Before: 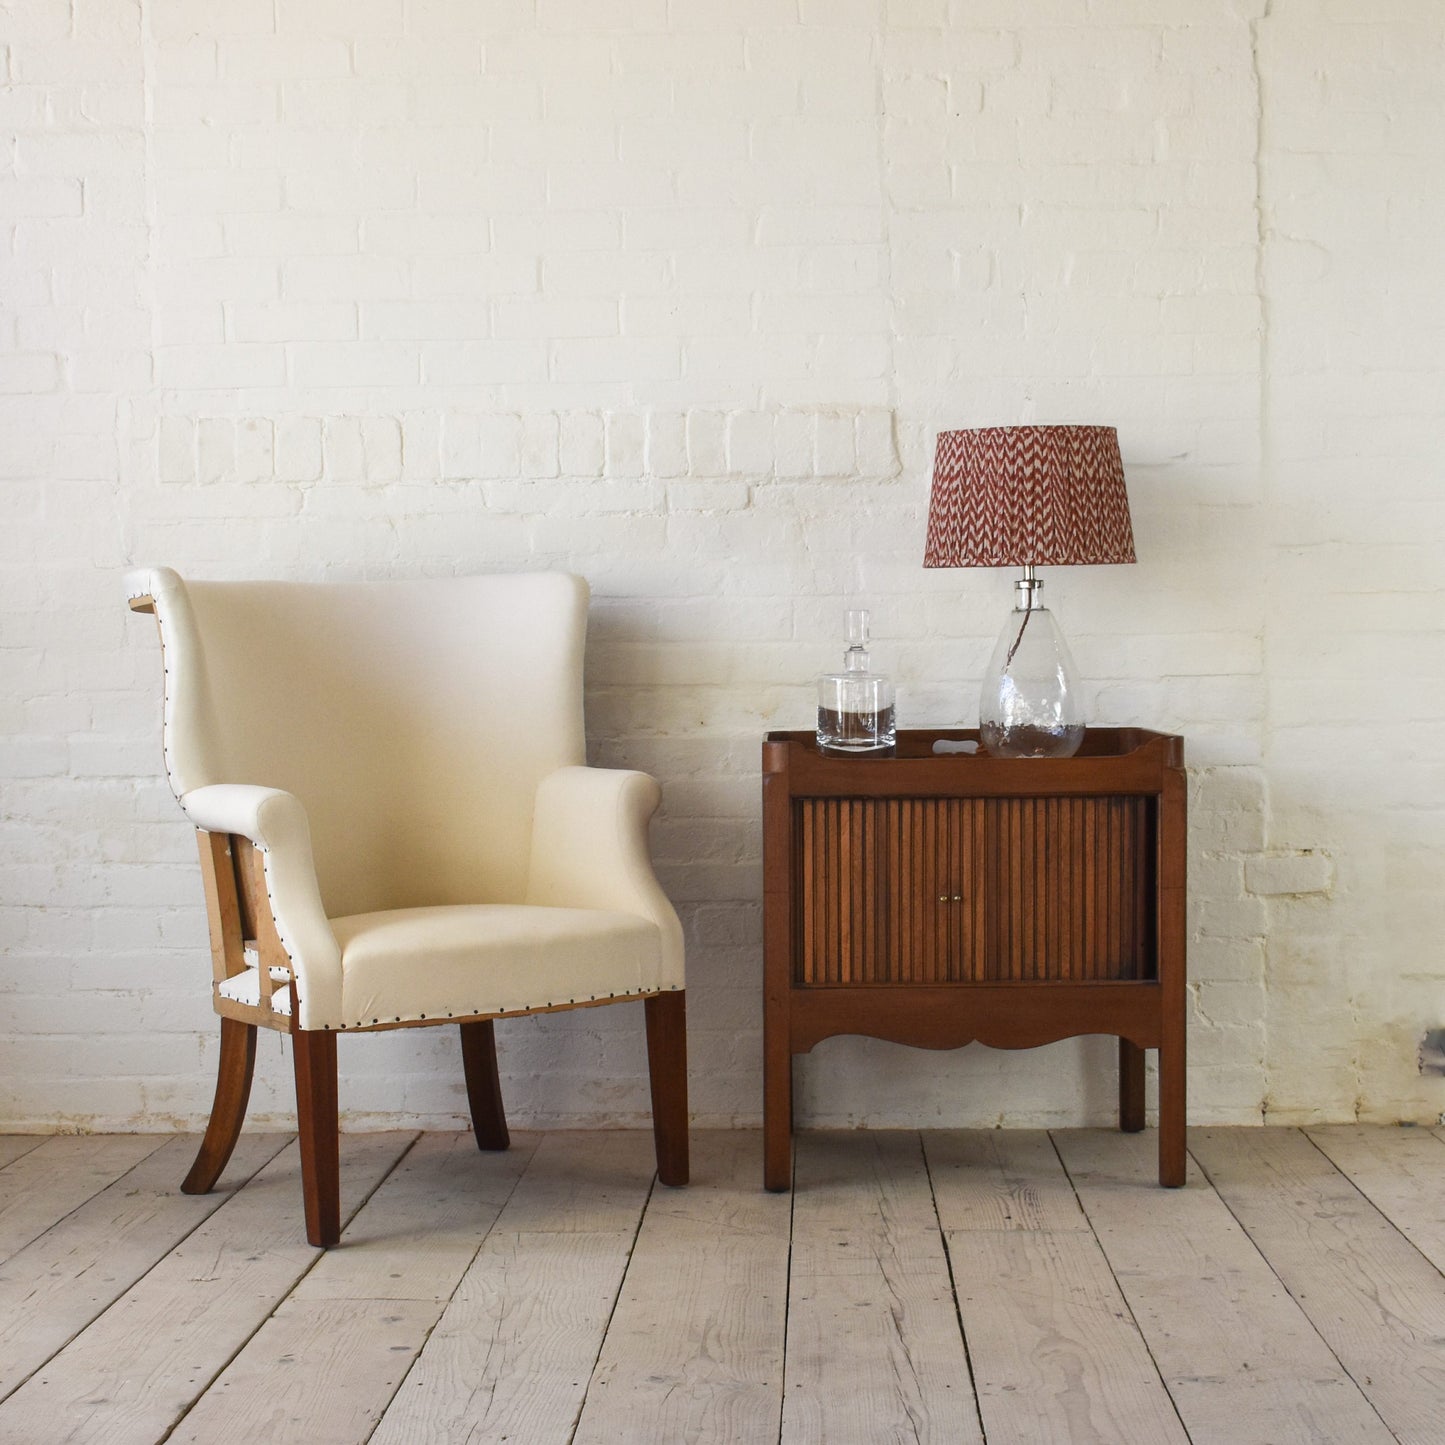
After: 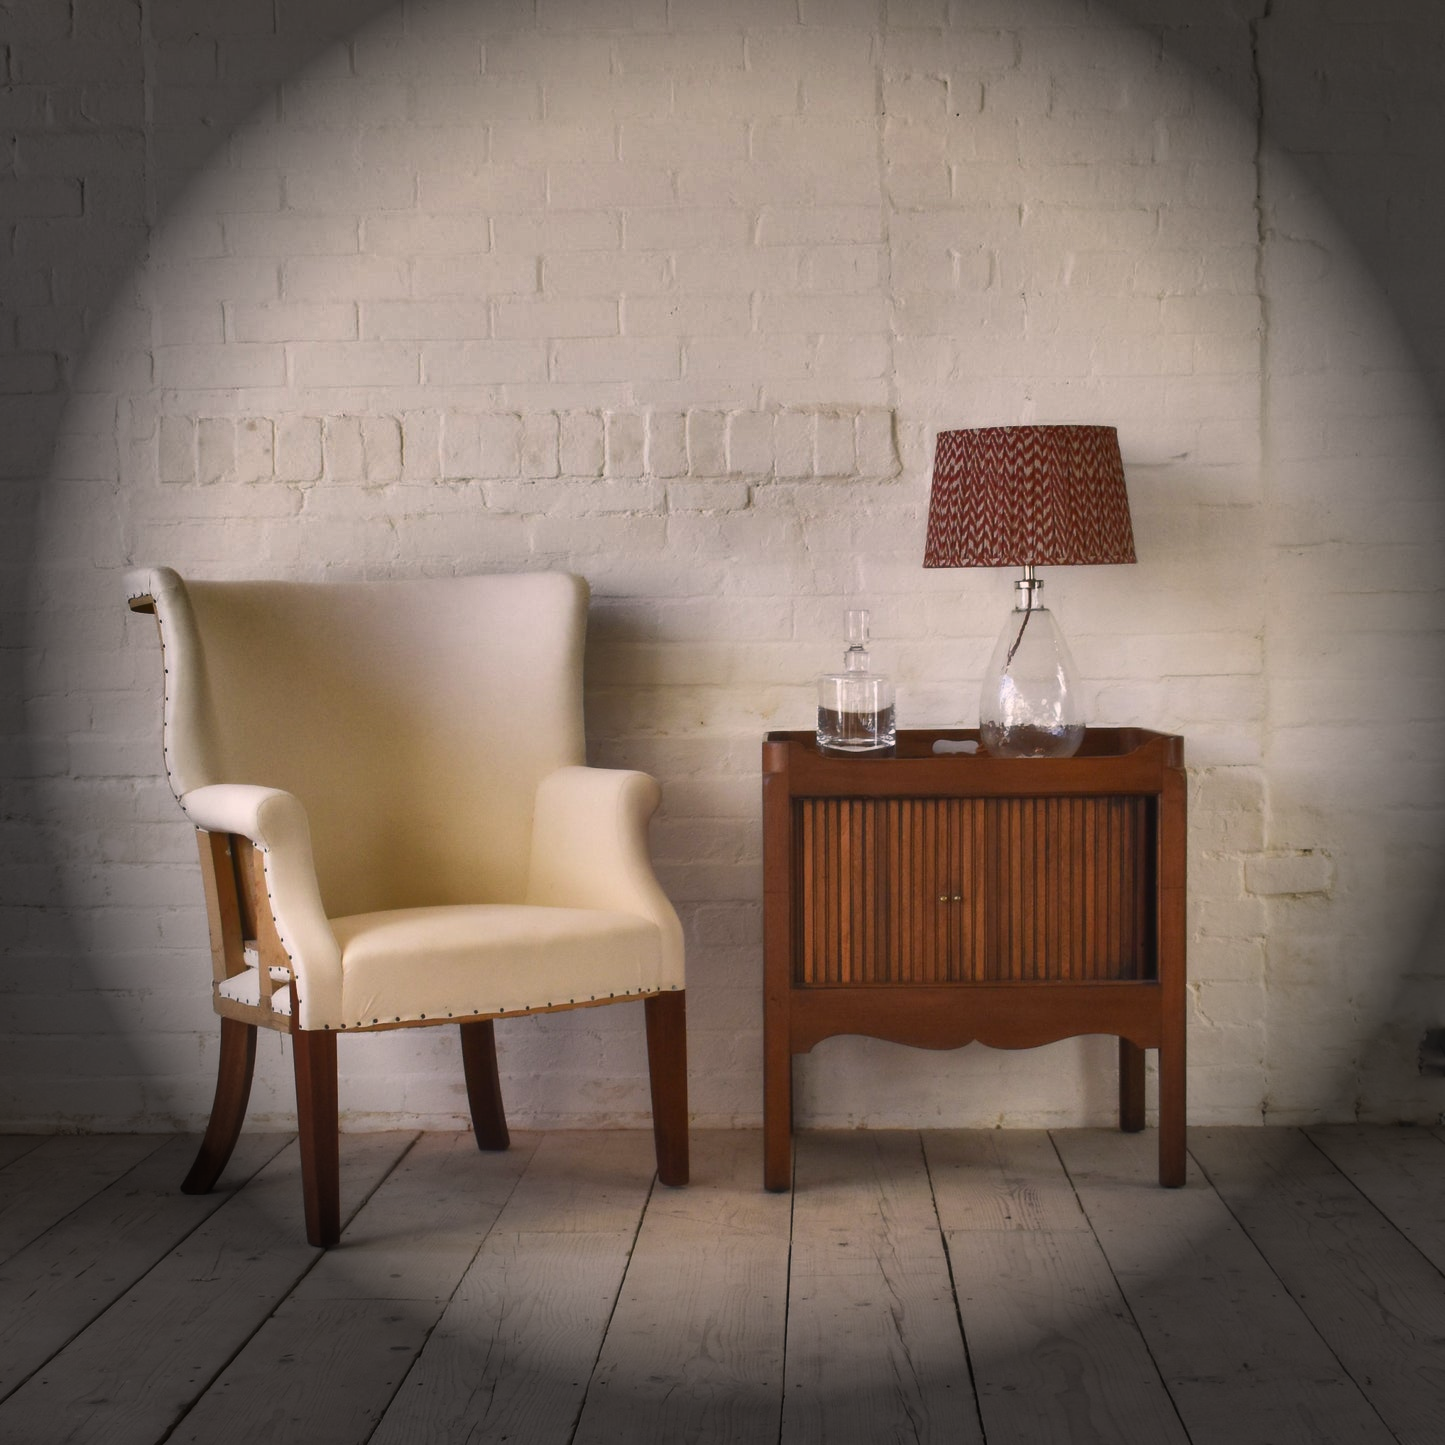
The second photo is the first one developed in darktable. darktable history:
vignetting: fall-off start 76.42%, fall-off radius 27.36%, brightness -0.872, center (0.037, -0.09), width/height ratio 0.971
contrast equalizer: octaves 7, y [[0.502, 0.505, 0.512, 0.529, 0.564, 0.588], [0.5 ×6], [0.502, 0.505, 0.512, 0.529, 0.564, 0.588], [0, 0.001, 0.001, 0.004, 0.008, 0.011], [0, 0.001, 0.001, 0.004, 0.008, 0.011]], mix -1
color correction: highlights a* 7.34, highlights b* 4.37
shadows and highlights: radius 108.52, shadows 40.68, highlights -72.88, low approximation 0.01, soften with gaussian
